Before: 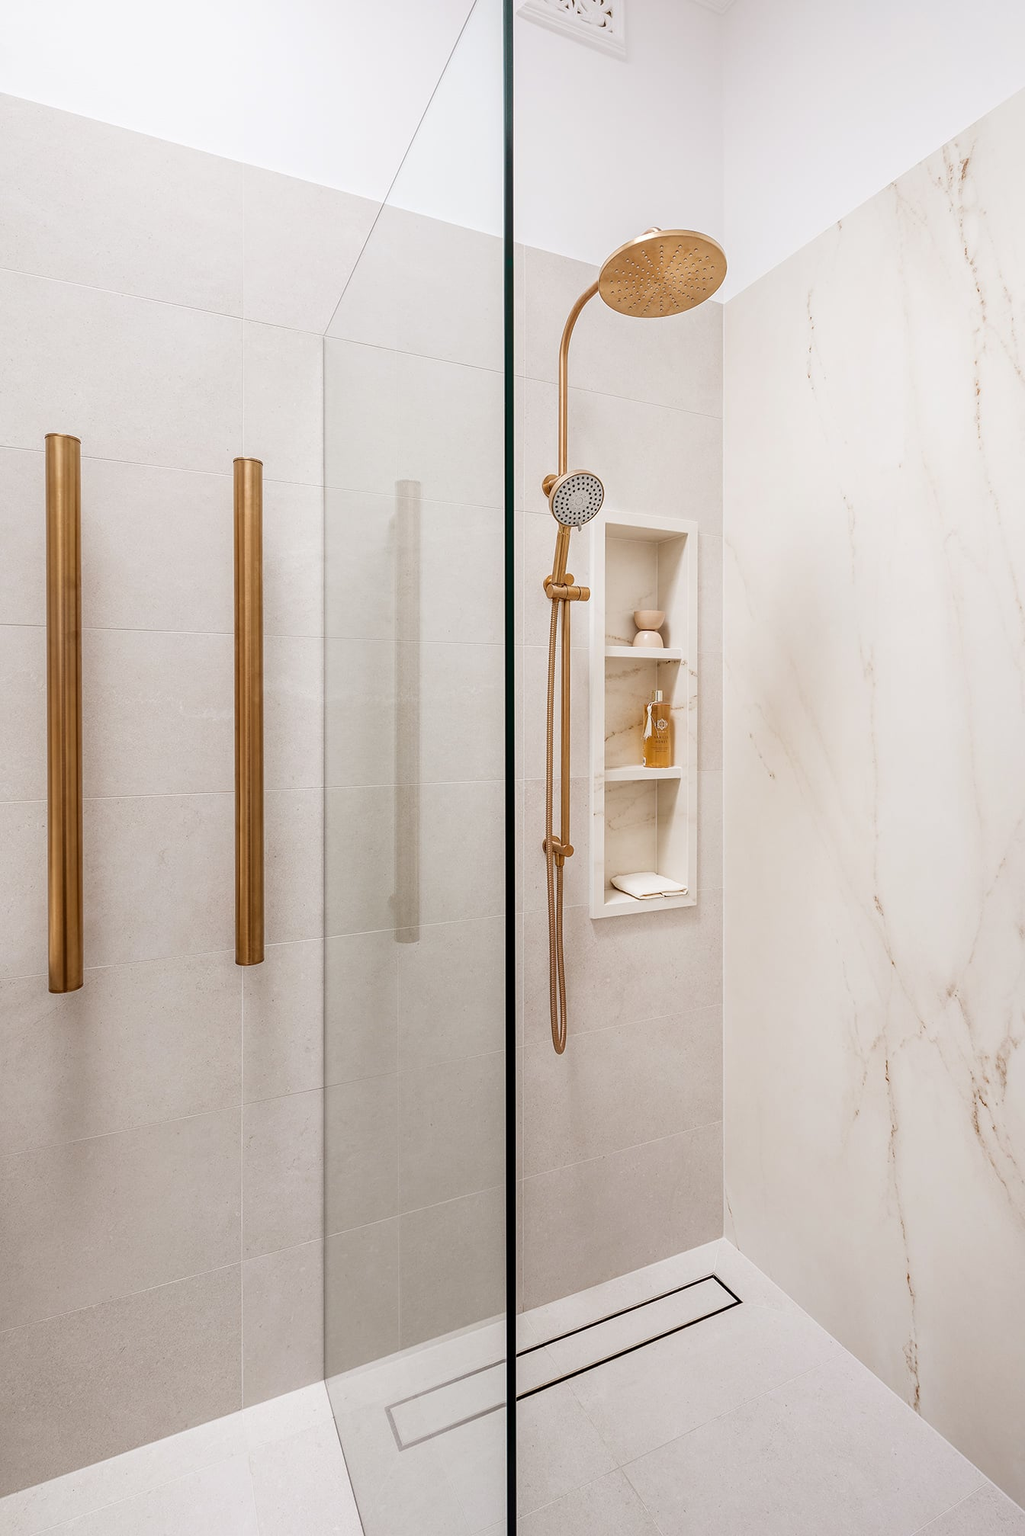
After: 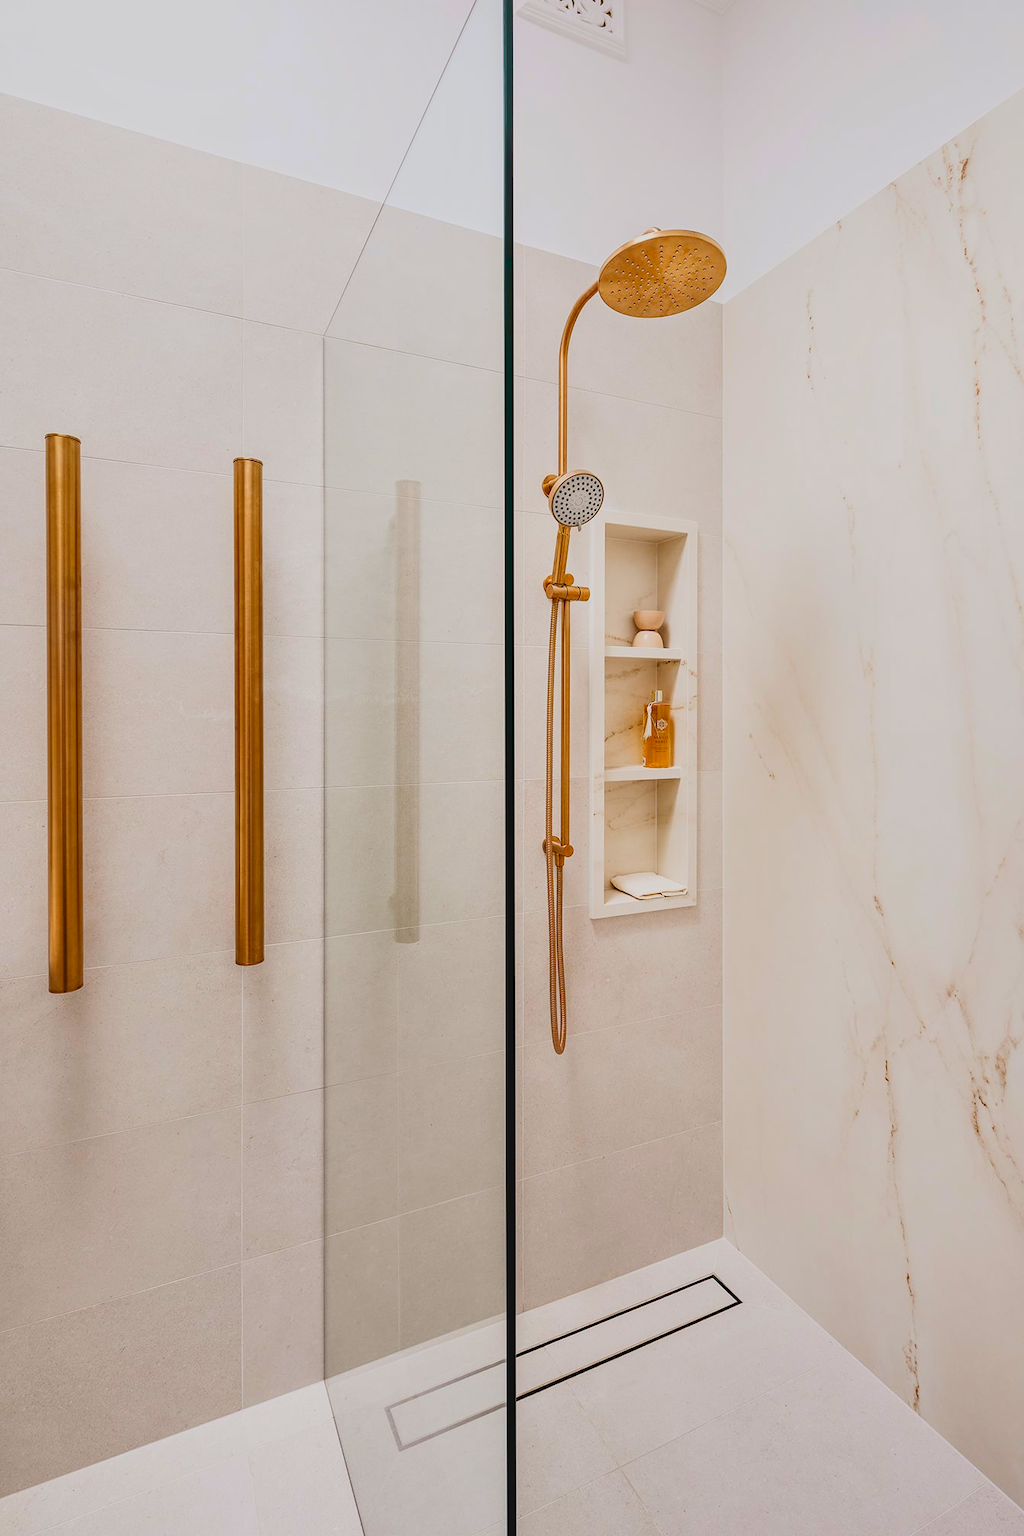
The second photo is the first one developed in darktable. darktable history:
contrast brightness saturation: contrast -0.2, saturation 0.189
tone curve: curves: ch0 [(0, 0.013) (0.129, 0.1) (0.291, 0.375) (0.46, 0.576) (0.667, 0.78) (0.851, 0.903) (0.997, 0.951)]; ch1 [(0, 0) (0.353, 0.344) (0.45, 0.46) (0.498, 0.495) (0.528, 0.531) (0.563, 0.566) (0.592, 0.609) (0.657, 0.672) (1, 1)]; ch2 [(0, 0) (0.333, 0.346) (0.375, 0.375) (0.427, 0.44) (0.5, 0.501) (0.505, 0.505) (0.544, 0.573) (0.576, 0.615) (0.612, 0.644) (0.66, 0.715) (1, 1)], color space Lab, linked channels, preserve colors none
shadows and highlights: shadows 43.88, white point adjustment -1.3, soften with gaussian
